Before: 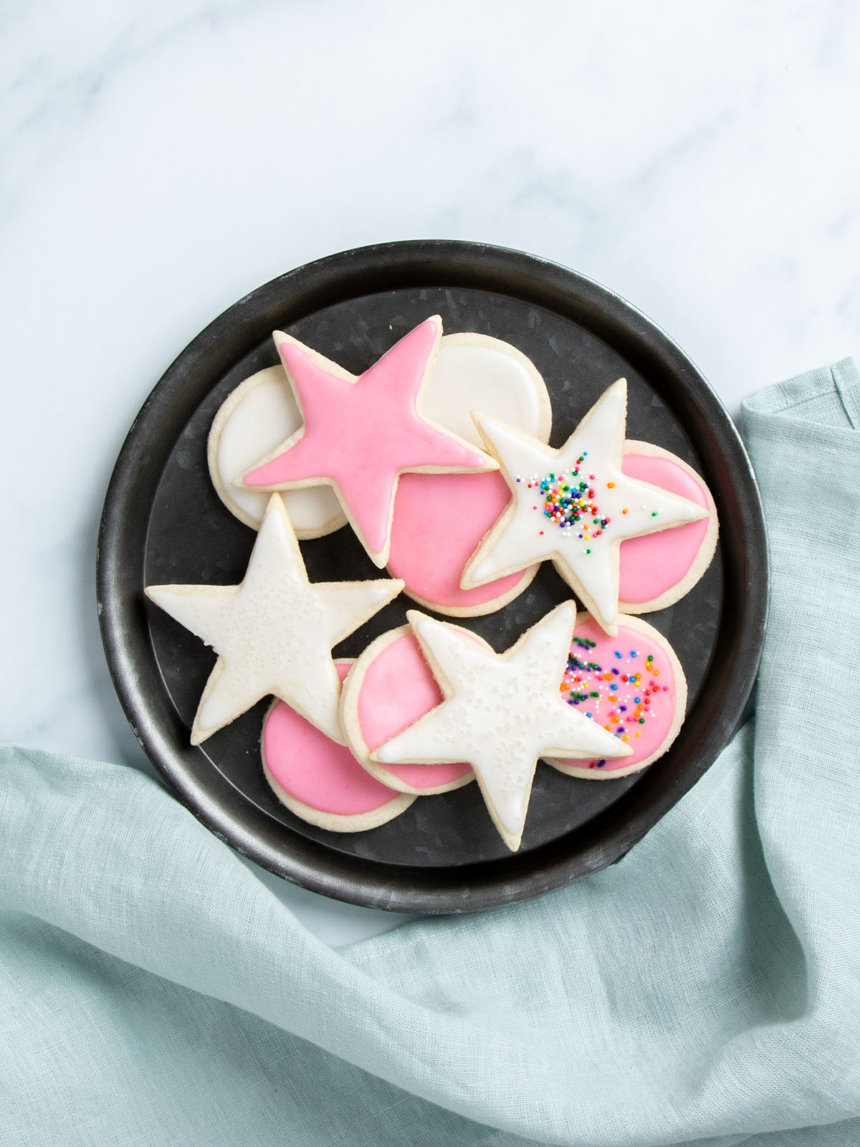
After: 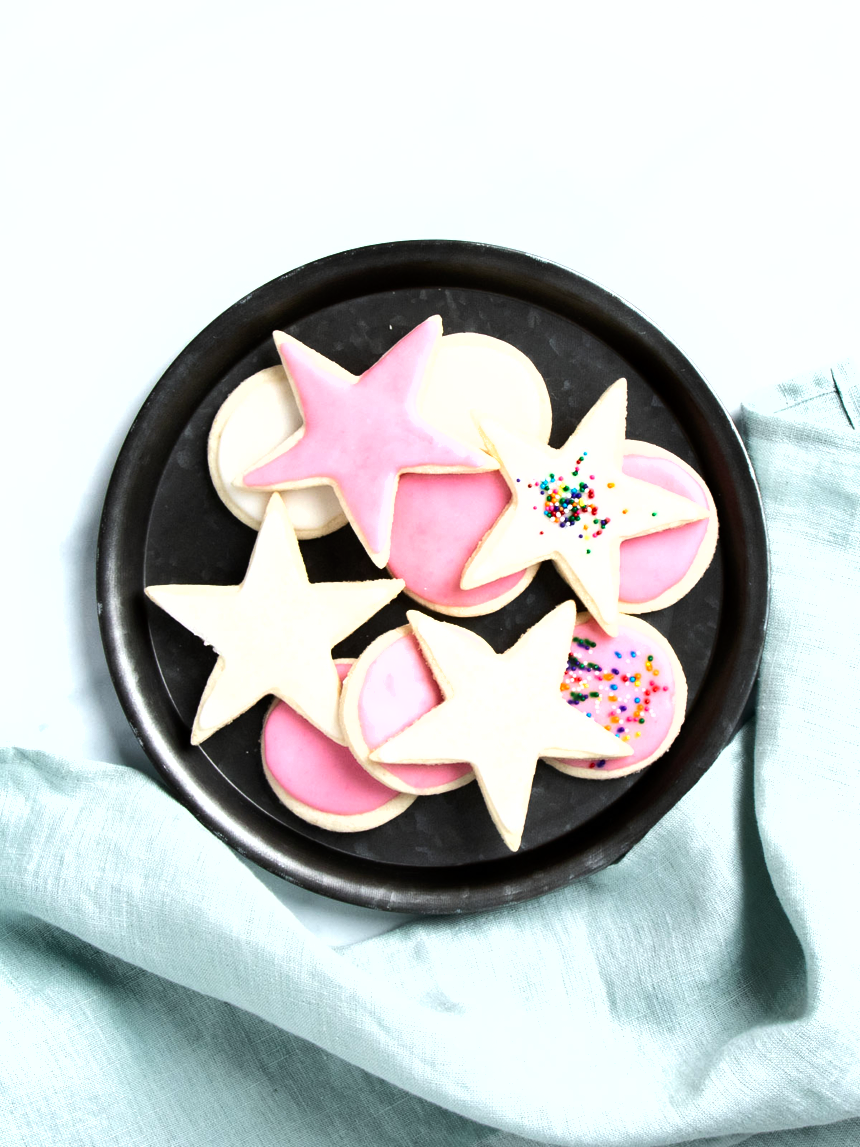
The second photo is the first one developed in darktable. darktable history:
shadows and highlights: shadows 52.93, soften with gaussian
tone equalizer: -8 EV -0.739 EV, -7 EV -0.699 EV, -6 EV -0.564 EV, -5 EV -0.369 EV, -3 EV 0.391 EV, -2 EV 0.6 EV, -1 EV 0.674 EV, +0 EV 0.754 EV, edges refinement/feathering 500, mask exposure compensation -1.57 EV, preserve details no
